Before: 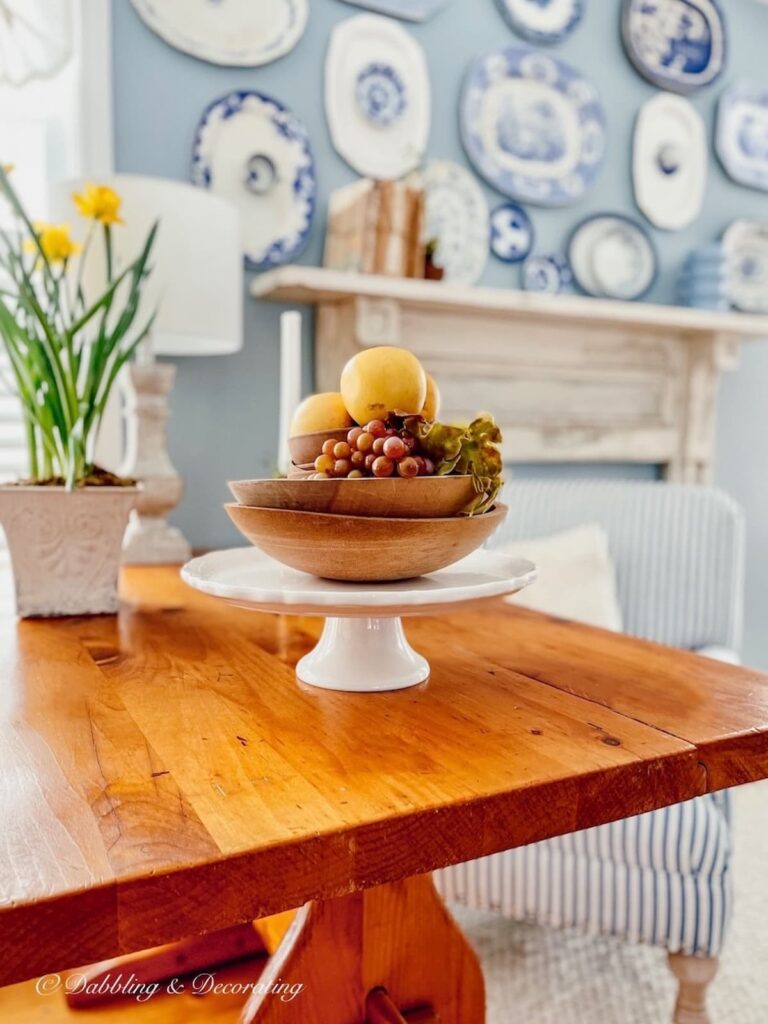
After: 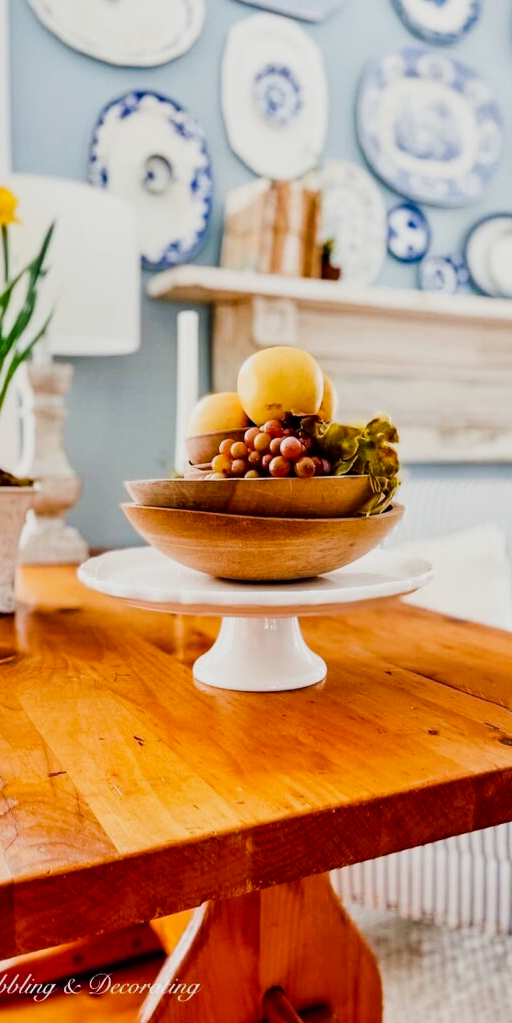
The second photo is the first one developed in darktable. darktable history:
crop and rotate: left 13.537%, right 19.796%
sigmoid: contrast 1.8
